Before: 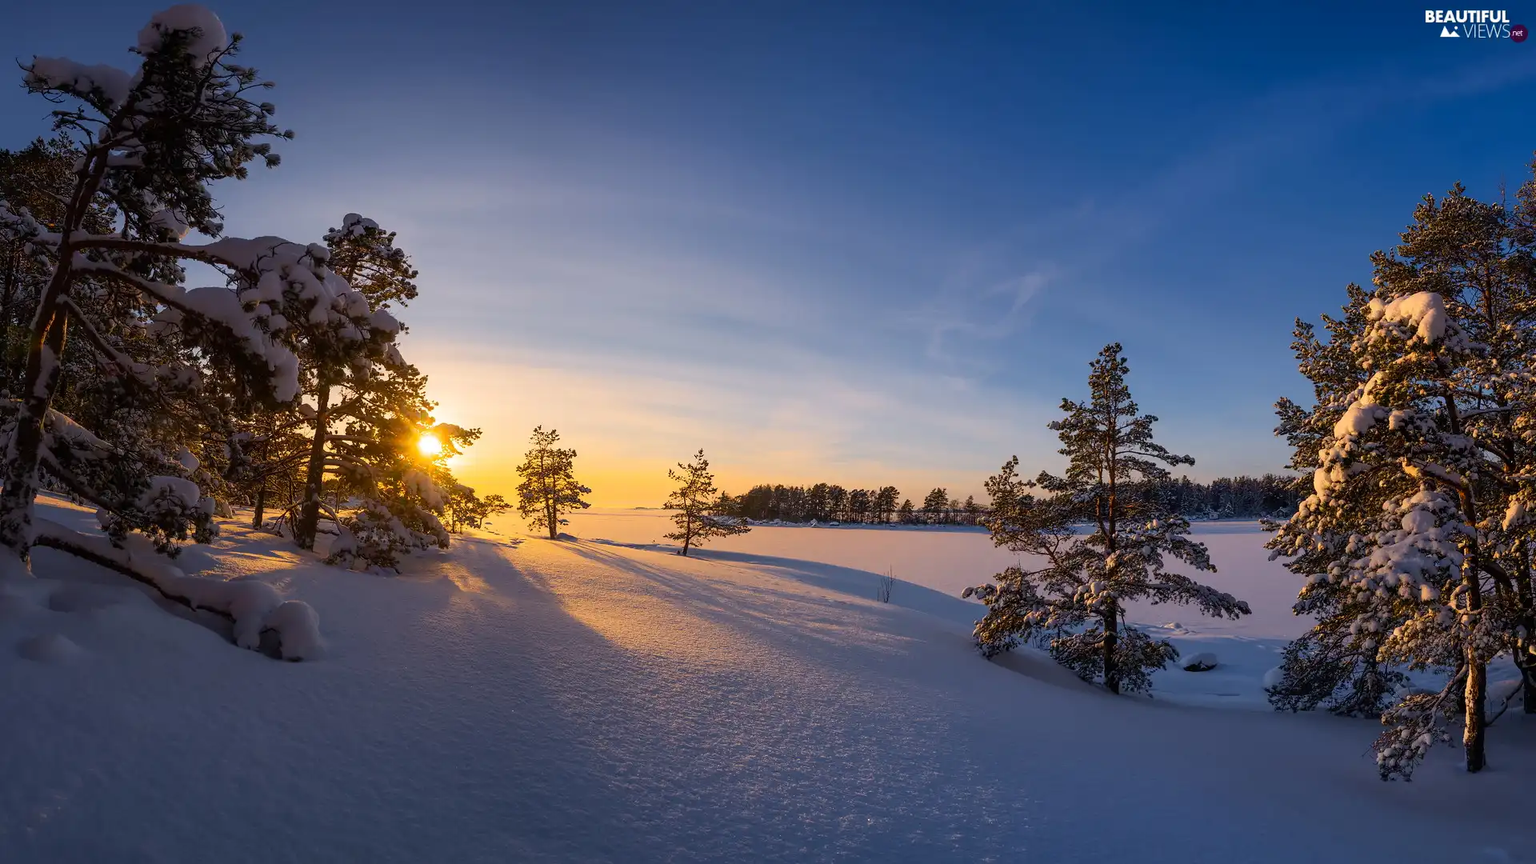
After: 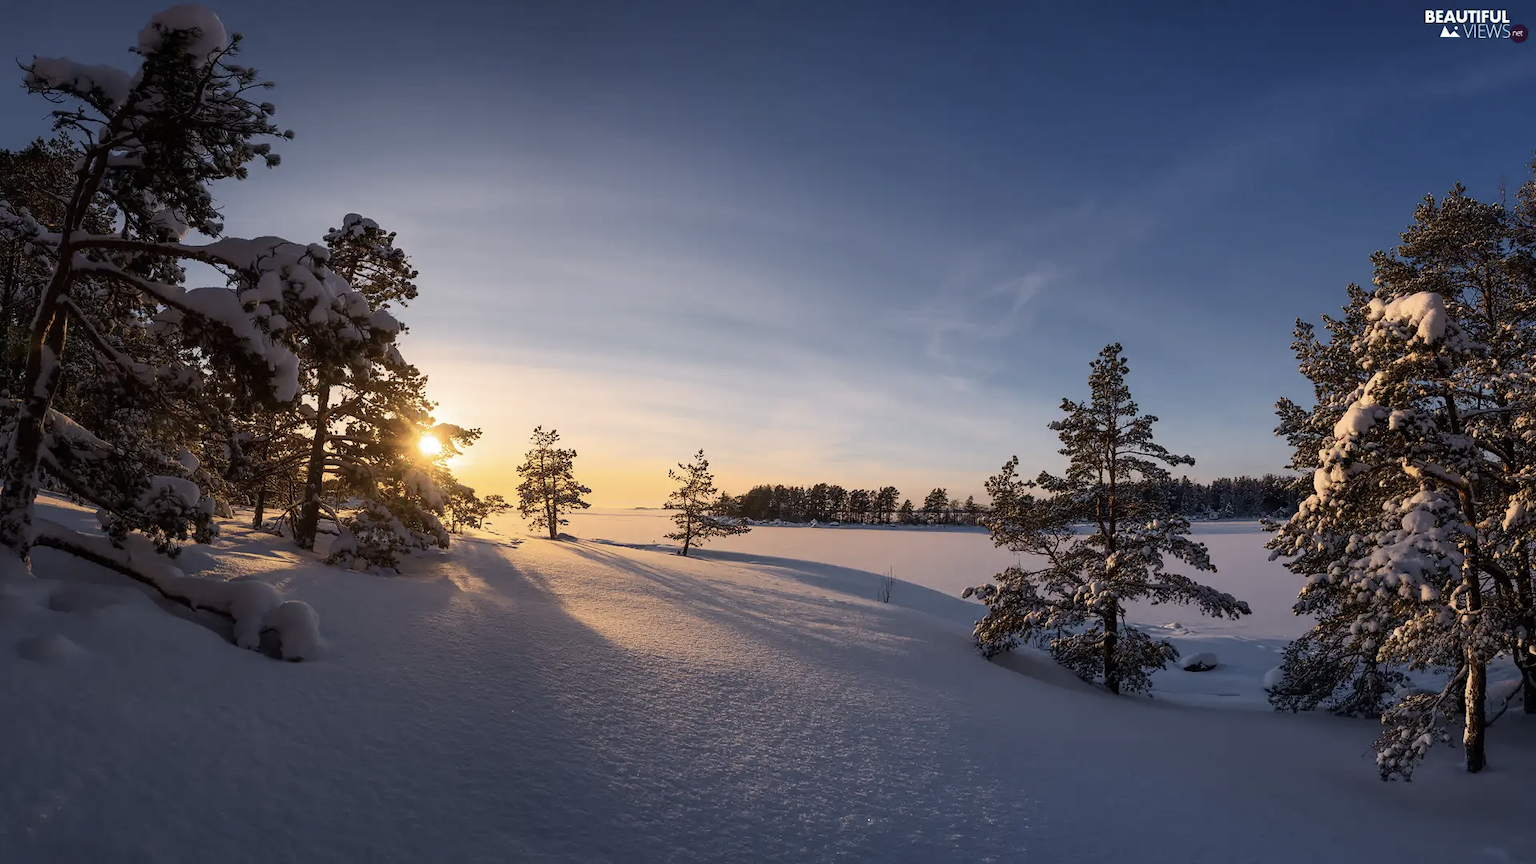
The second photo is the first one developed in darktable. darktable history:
contrast brightness saturation: contrast 0.095, saturation -0.368
